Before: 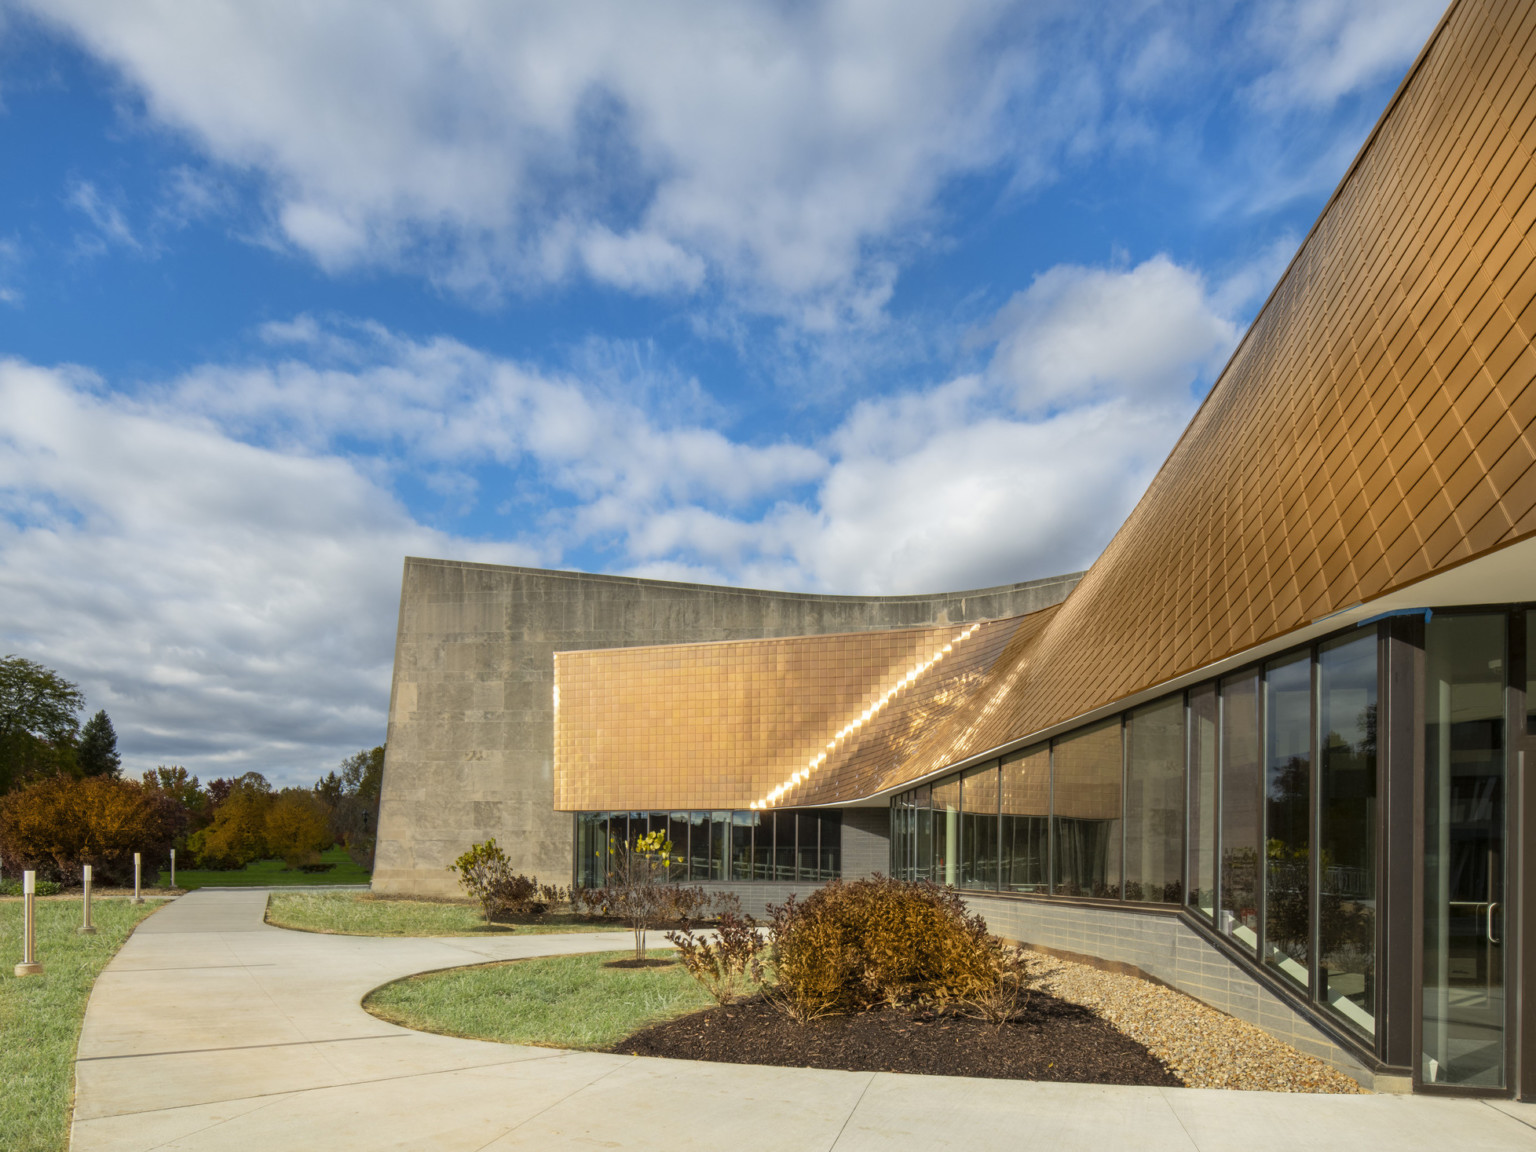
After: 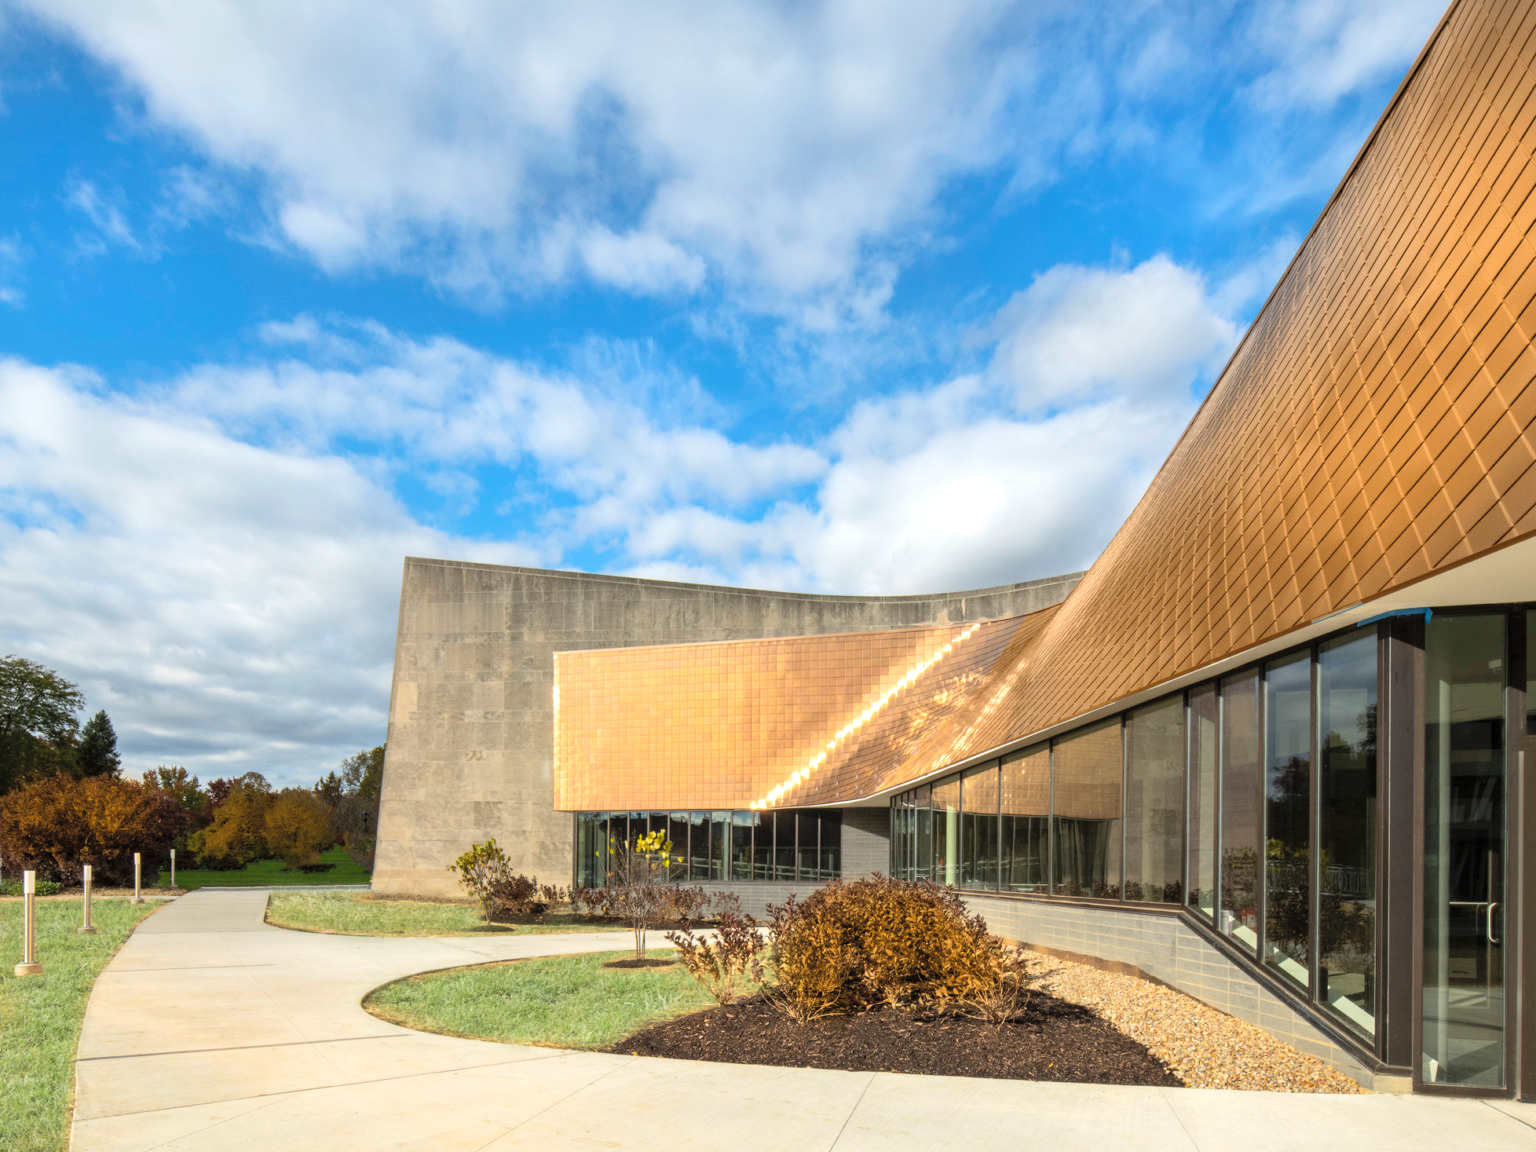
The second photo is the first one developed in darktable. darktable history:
tone equalizer: -8 EV -0.416 EV, -7 EV -0.424 EV, -6 EV -0.321 EV, -5 EV -0.245 EV, -3 EV 0.19 EV, -2 EV 0.338 EV, -1 EV 0.388 EV, +0 EV 0.405 EV, edges refinement/feathering 500, mask exposure compensation -1.57 EV, preserve details no
exposure: compensate exposure bias true, compensate highlight preservation false
contrast brightness saturation: brightness 0.143
